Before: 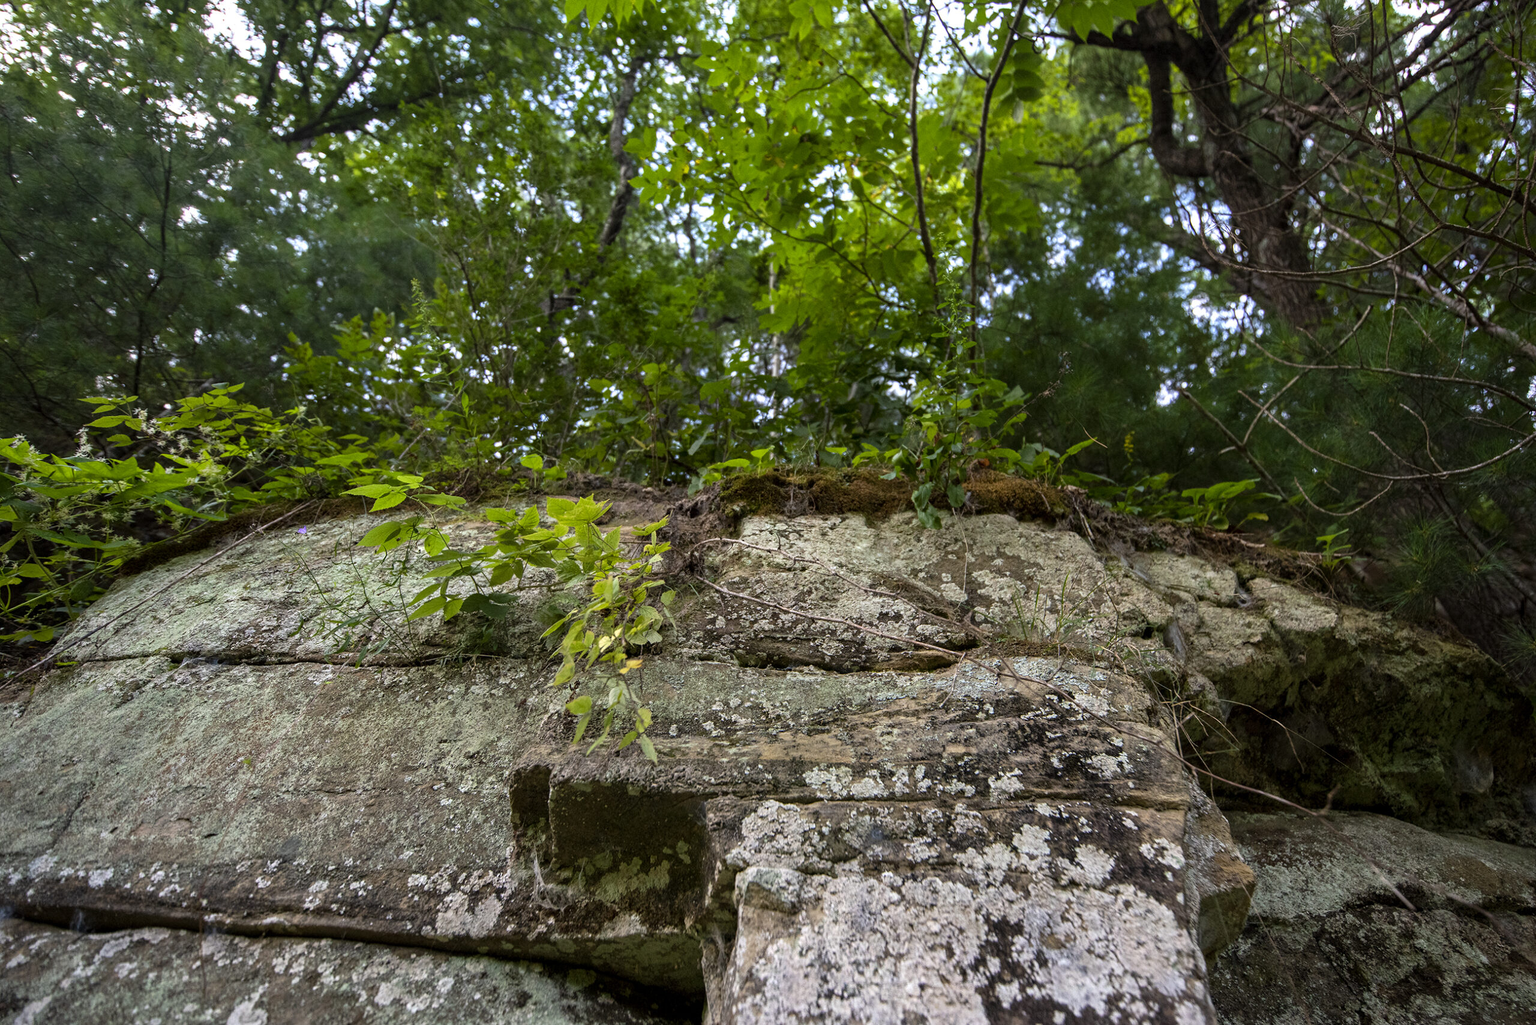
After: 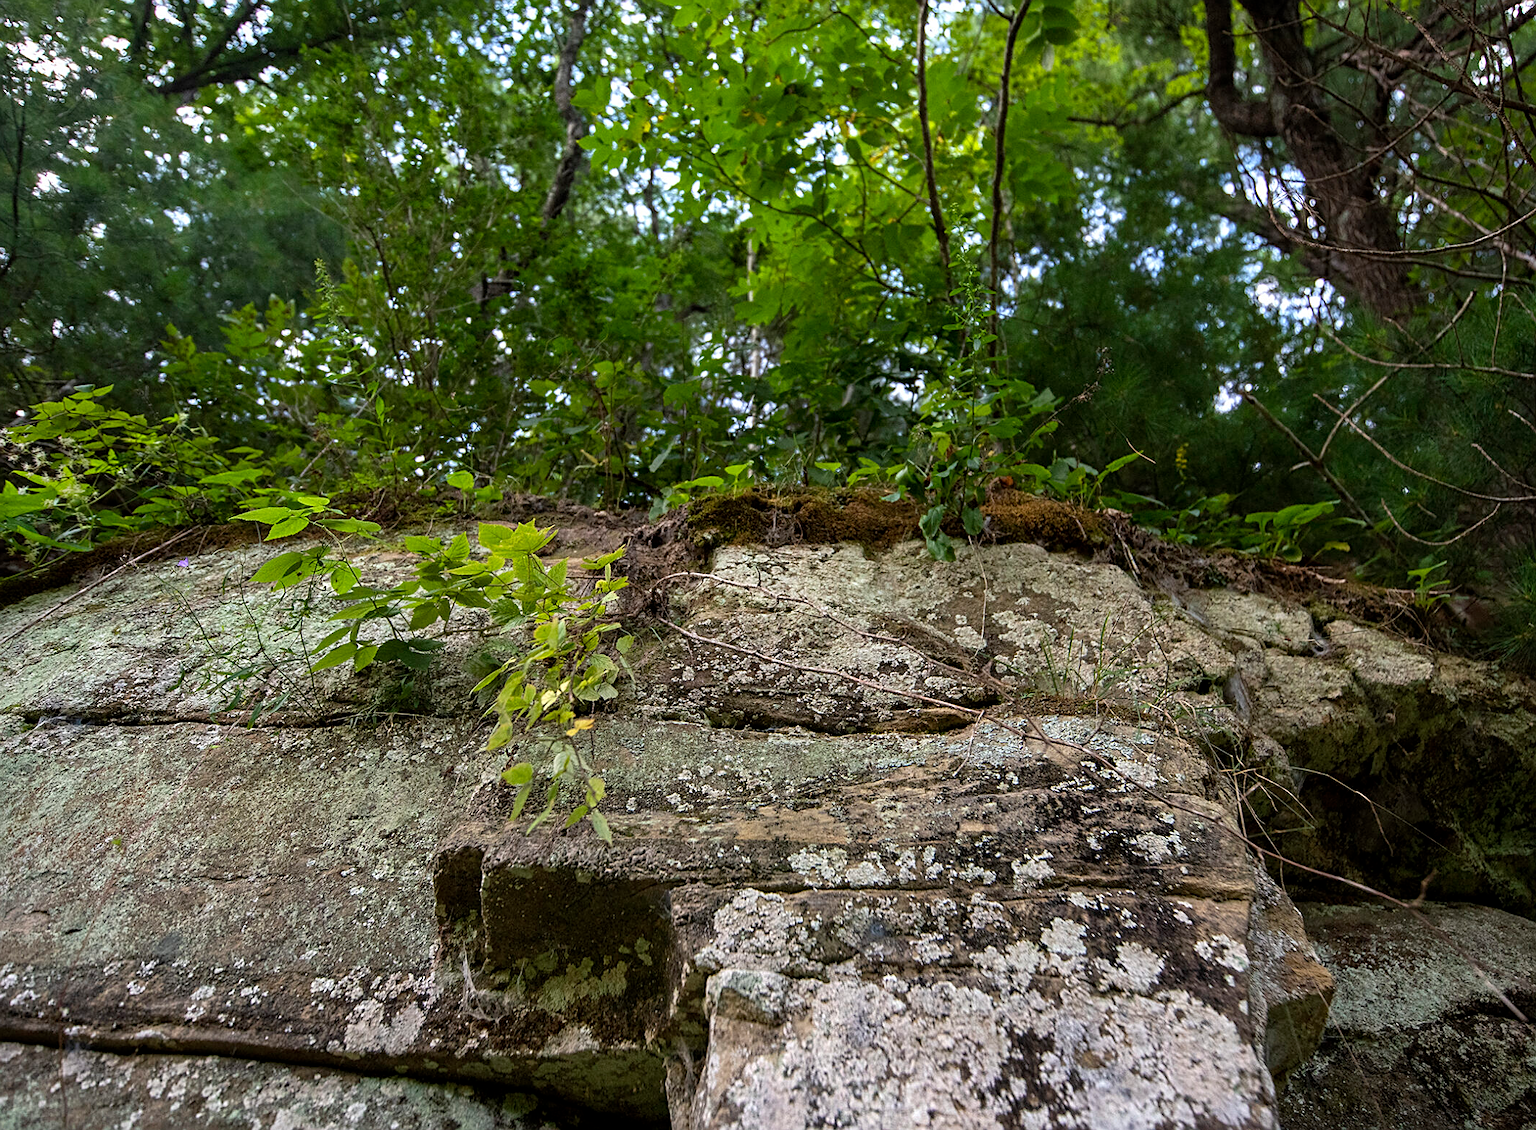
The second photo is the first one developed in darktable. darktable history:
sharpen: on, module defaults
crop: left 9.821%, top 6.299%, right 7.353%, bottom 2.137%
